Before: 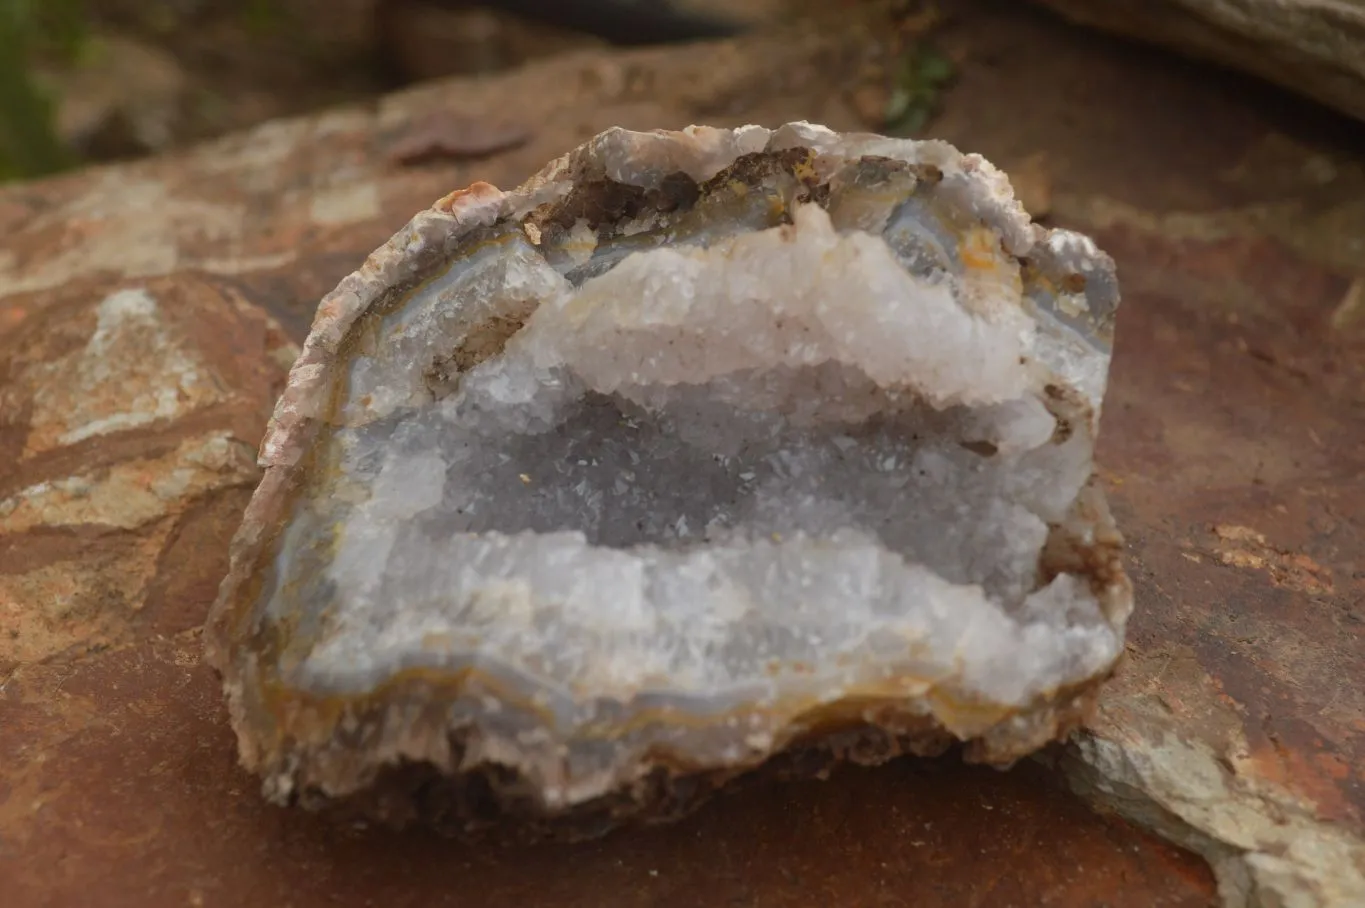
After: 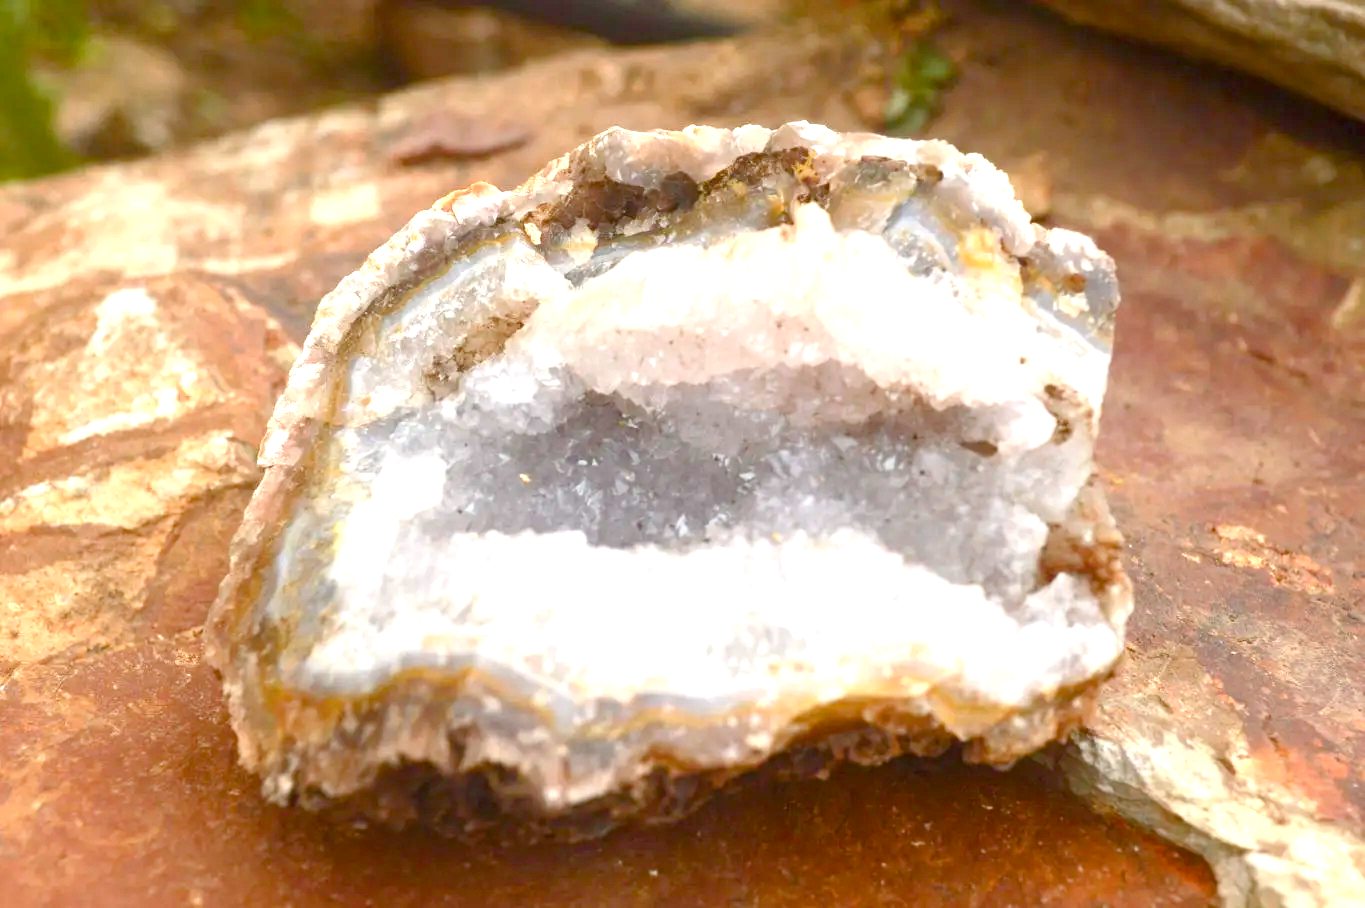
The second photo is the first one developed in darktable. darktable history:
color balance rgb: perceptual saturation grading › global saturation 20%, perceptual saturation grading › highlights -25%, perceptual saturation grading › shadows 50%
exposure: black level correction 0.001, exposure 1.84 EV, compensate highlight preservation false
